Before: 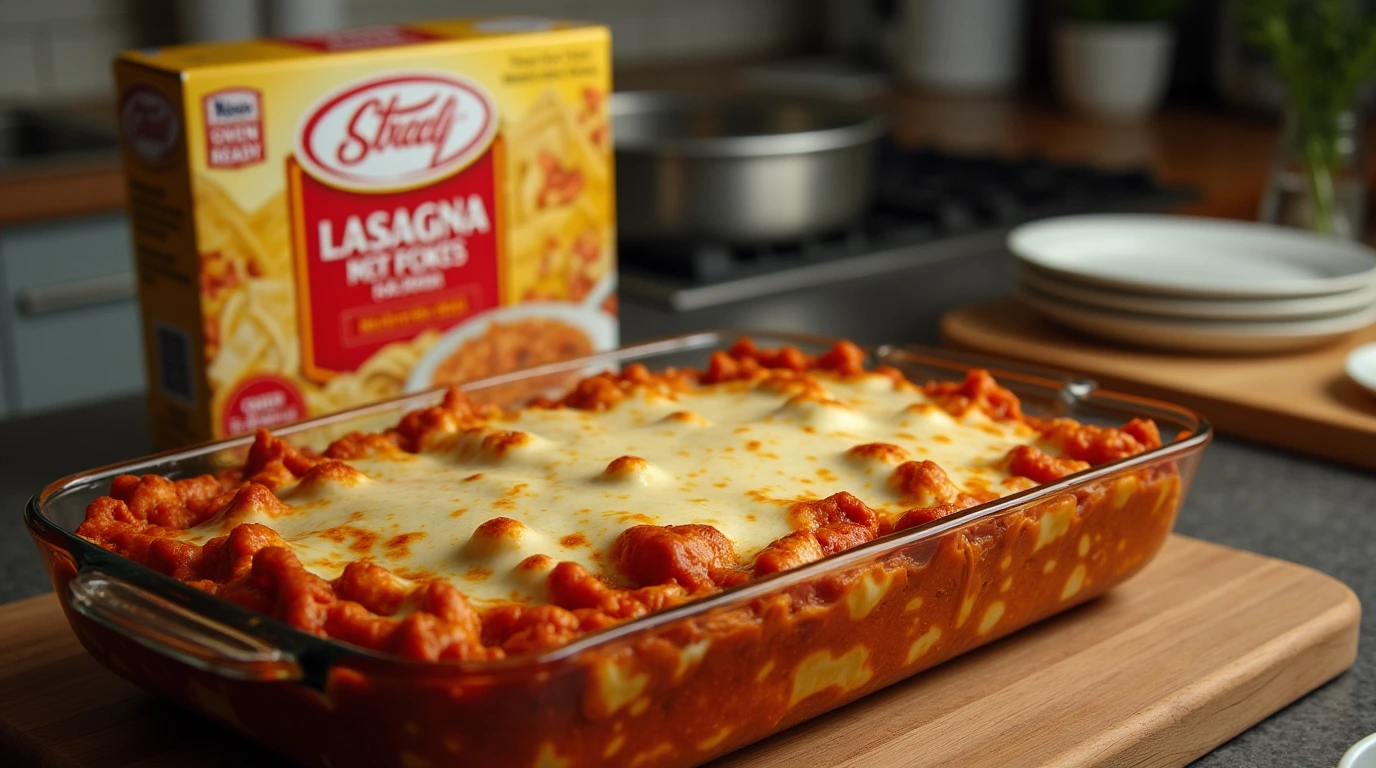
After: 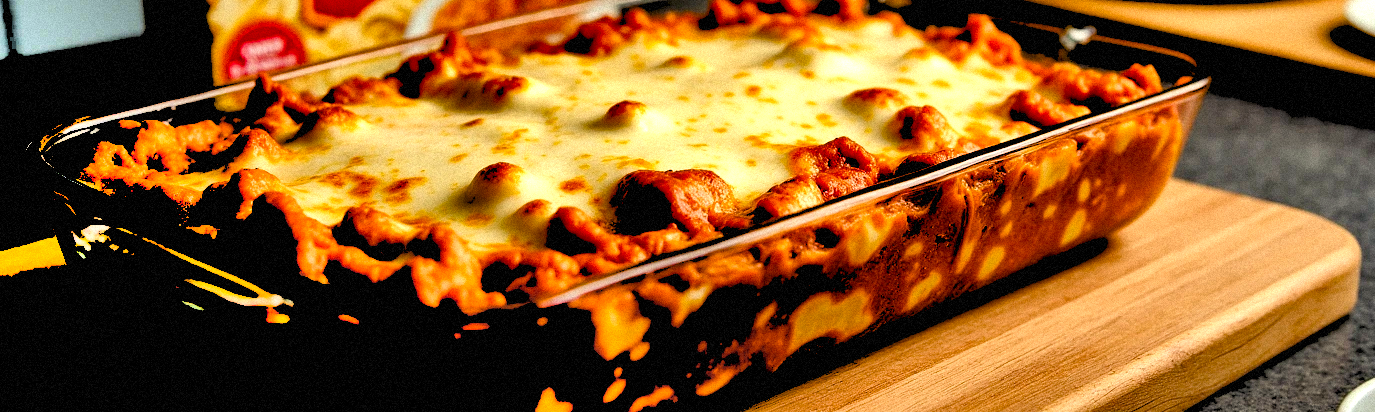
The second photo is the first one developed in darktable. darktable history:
tone equalizer: -8 EV -0.75 EV, -7 EV -0.7 EV, -6 EV -0.6 EV, -5 EV -0.4 EV, -3 EV 0.4 EV, -2 EV 0.6 EV, -1 EV 0.7 EV, +0 EV 0.75 EV, edges refinement/feathering 500, mask exposure compensation -1.57 EV, preserve details no
grain: mid-tones bias 0%
crop and rotate: top 46.237%
shadows and highlights: radius 123.98, shadows 100, white point adjustment -3, highlights -100, highlights color adjustment 89.84%, soften with gaussian
local contrast: mode bilateral grid, contrast 20, coarseness 50, detail 179%, midtone range 0.2
color balance rgb: shadows lift › chroma 3%, shadows lift › hue 280.8°, power › hue 330°, highlights gain › chroma 3%, highlights gain › hue 75.6°, global offset › luminance -1%, perceptual saturation grading › global saturation 20%, perceptual saturation grading › highlights -25%, perceptual saturation grading › shadows 50%, global vibrance 20%
rgb levels: levels [[0.027, 0.429, 0.996], [0, 0.5, 1], [0, 0.5, 1]]
